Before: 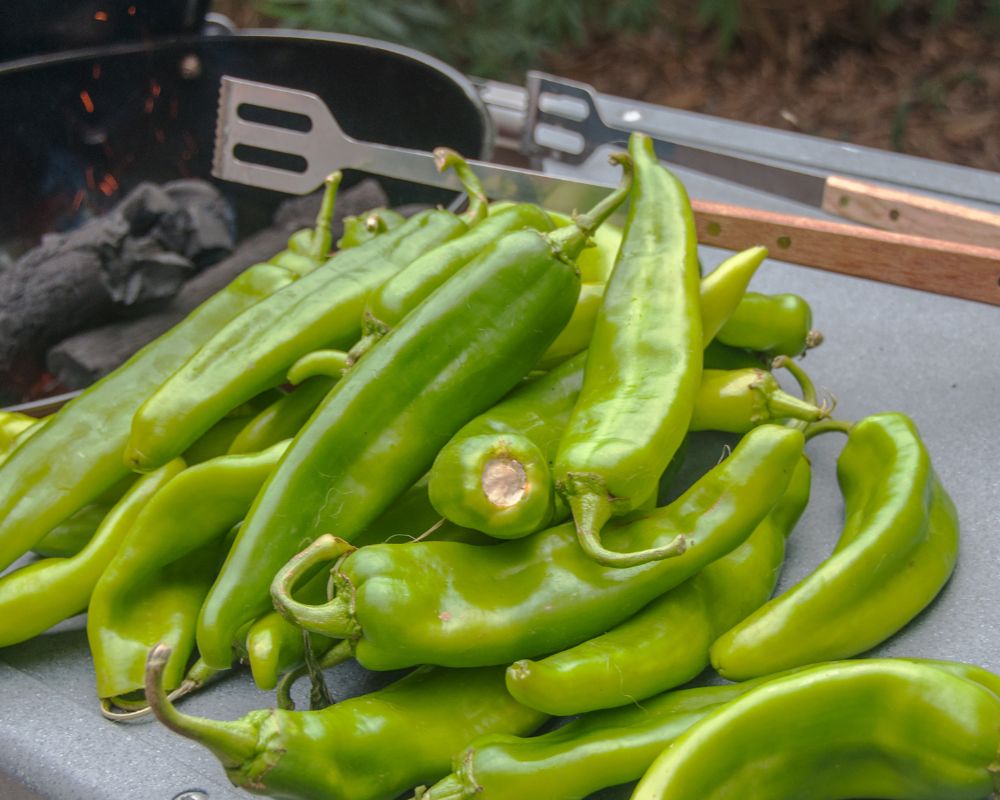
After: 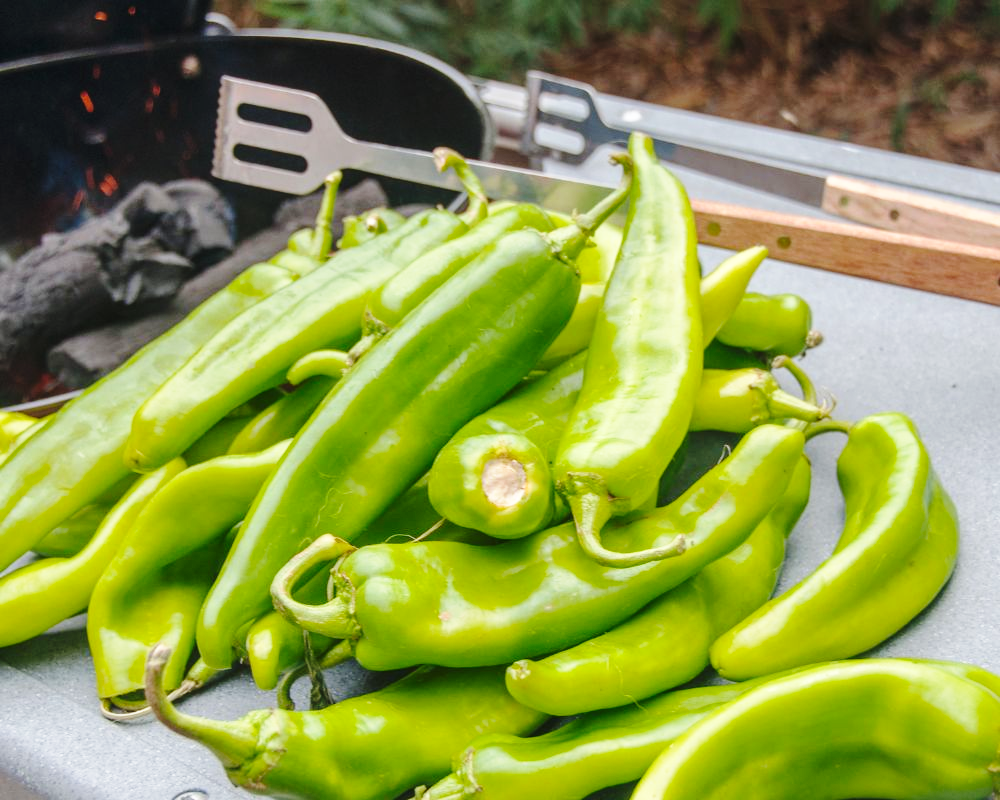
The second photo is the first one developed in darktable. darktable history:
base curve: curves: ch0 [(0, 0) (0.028, 0.03) (0.121, 0.232) (0.46, 0.748) (0.859, 0.968) (1, 1)], preserve colors none
tone equalizer: on, module defaults
